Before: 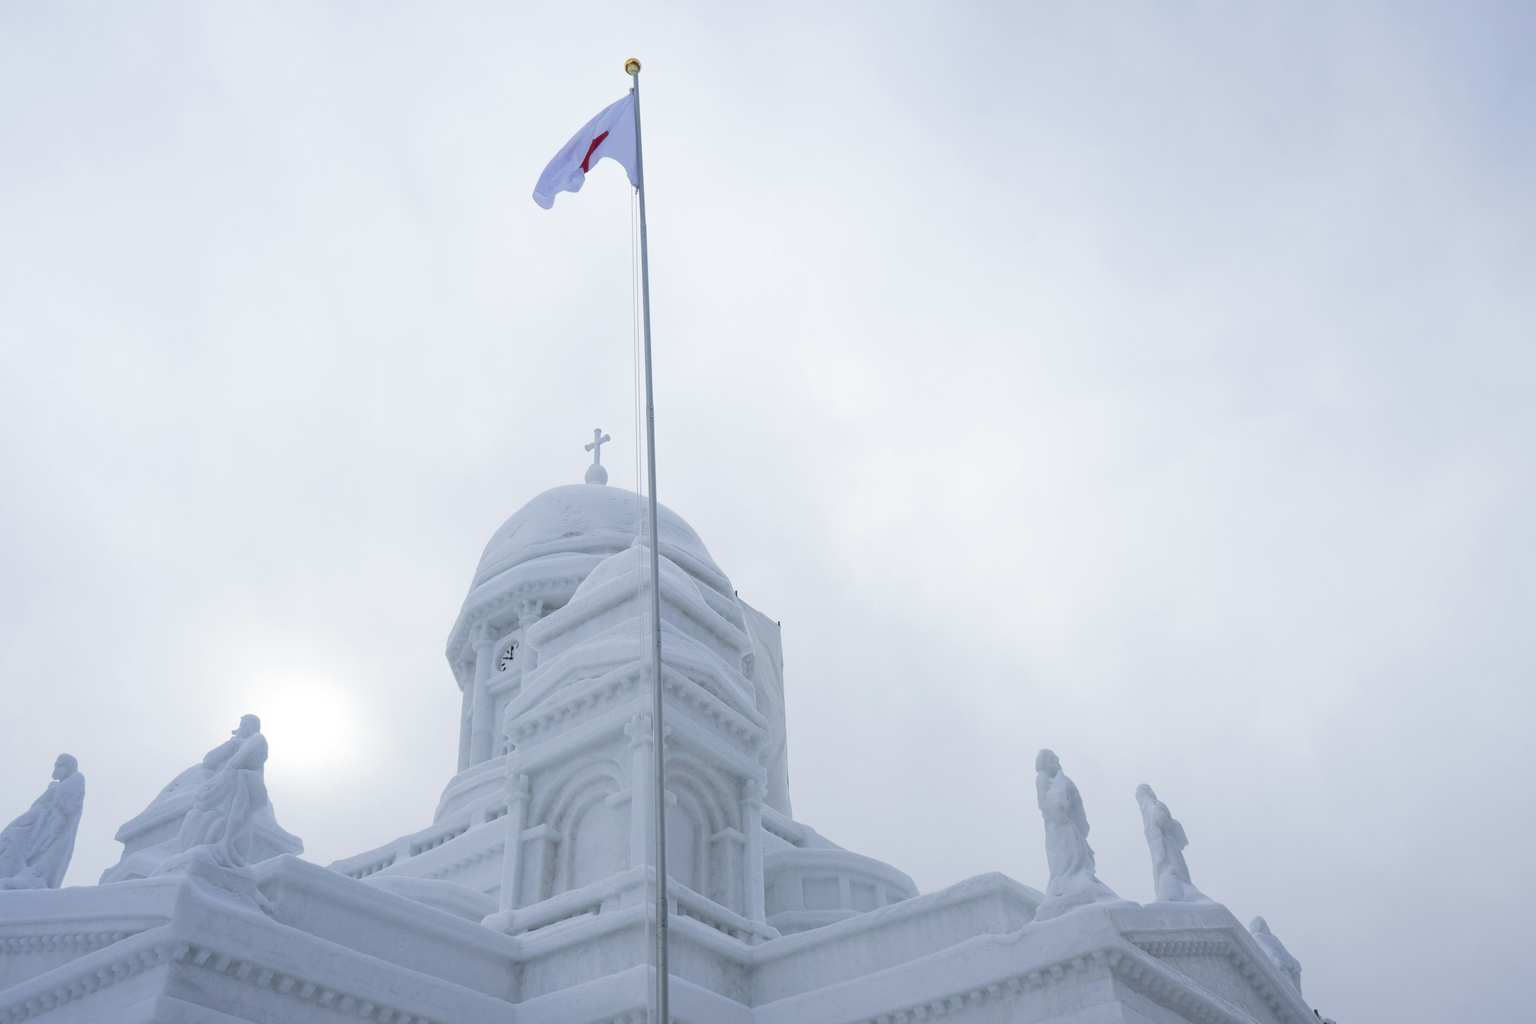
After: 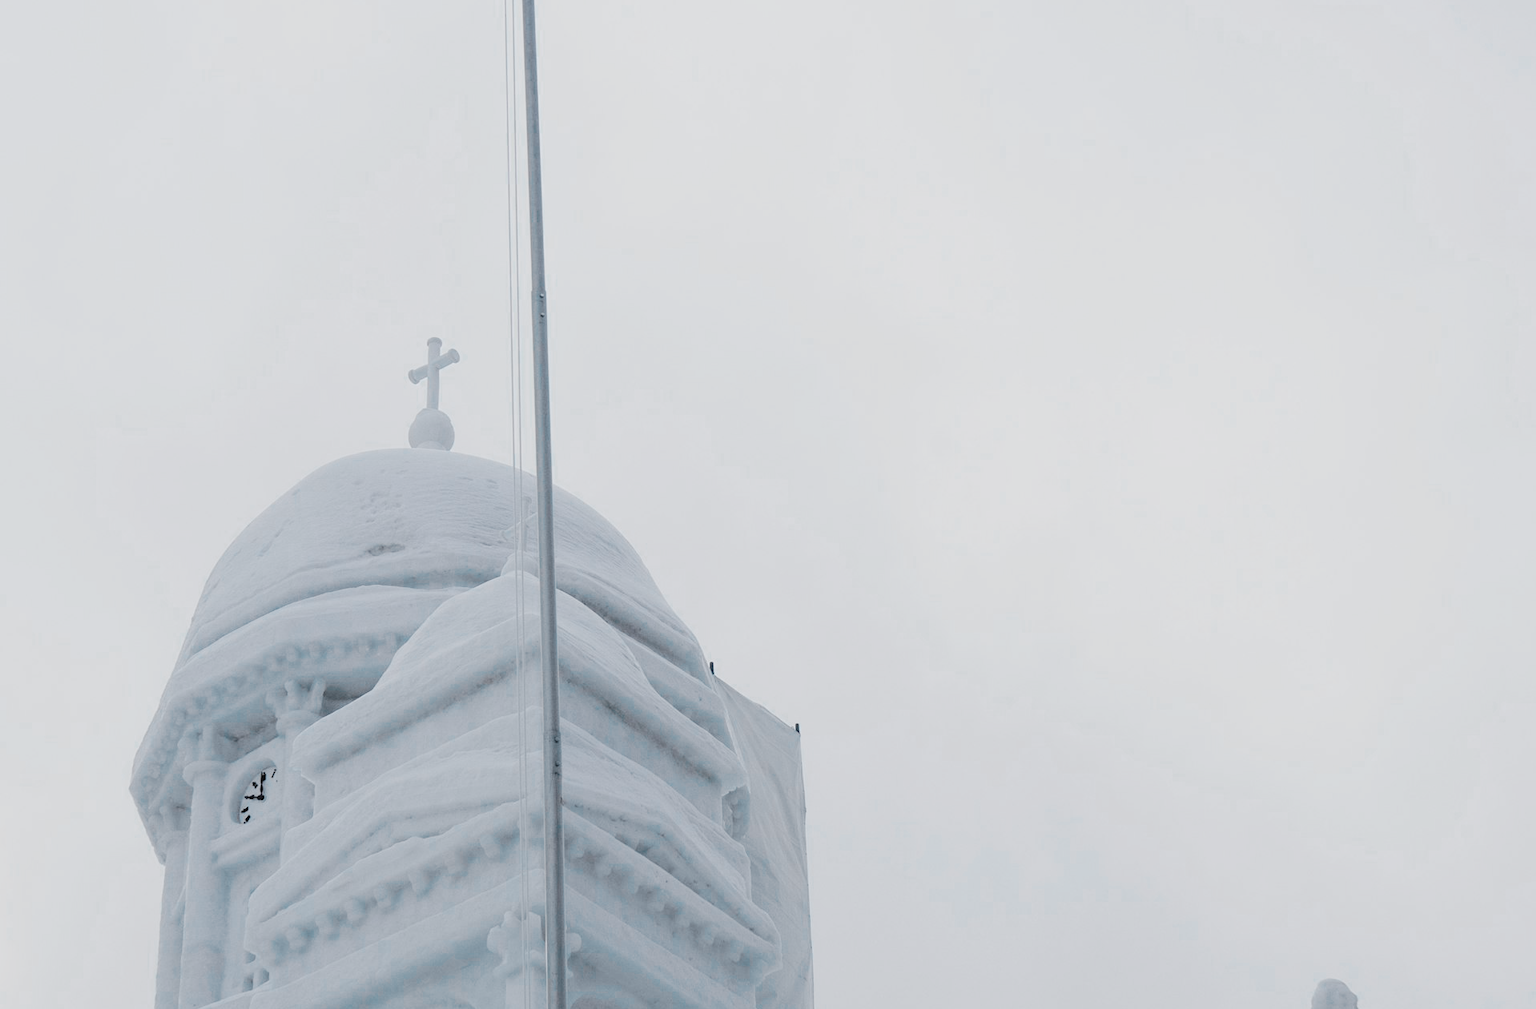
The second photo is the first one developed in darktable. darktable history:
color zones: curves: ch0 [(0, 0.533) (0.126, 0.533) (0.234, 0.533) (0.368, 0.357) (0.5, 0.5) (0.625, 0.5) (0.74, 0.637) (0.875, 0.5)]; ch1 [(0.004, 0.708) (0.129, 0.662) (0.25, 0.5) (0.375, 0.331) (0.496, 0.396) (0.625, 0.649) (0.739, 0.26) (0.875, 0.5) (1, 0.478)]; ch2 [(0, 0.409) (0.132, 0.403) (0.236, 0.558) (0.379, 0.448) (0.5, 0.5) (0.625, 0.5) (0.691, 0.39) (0.875, 0.5)]
crop: left 24.814%, top 25.424%, right 25.215%, bottom 25.35%
exposure: black level correction 0, exposure -0.766 EV, compensate highlight preservation false
base curve: curves: ch0 [(0, 0) (0.036, 0.025) (0.121, 0.166) (0.206, 0.329) (0.605, 0.79) (1, 1)], preserve colors none
